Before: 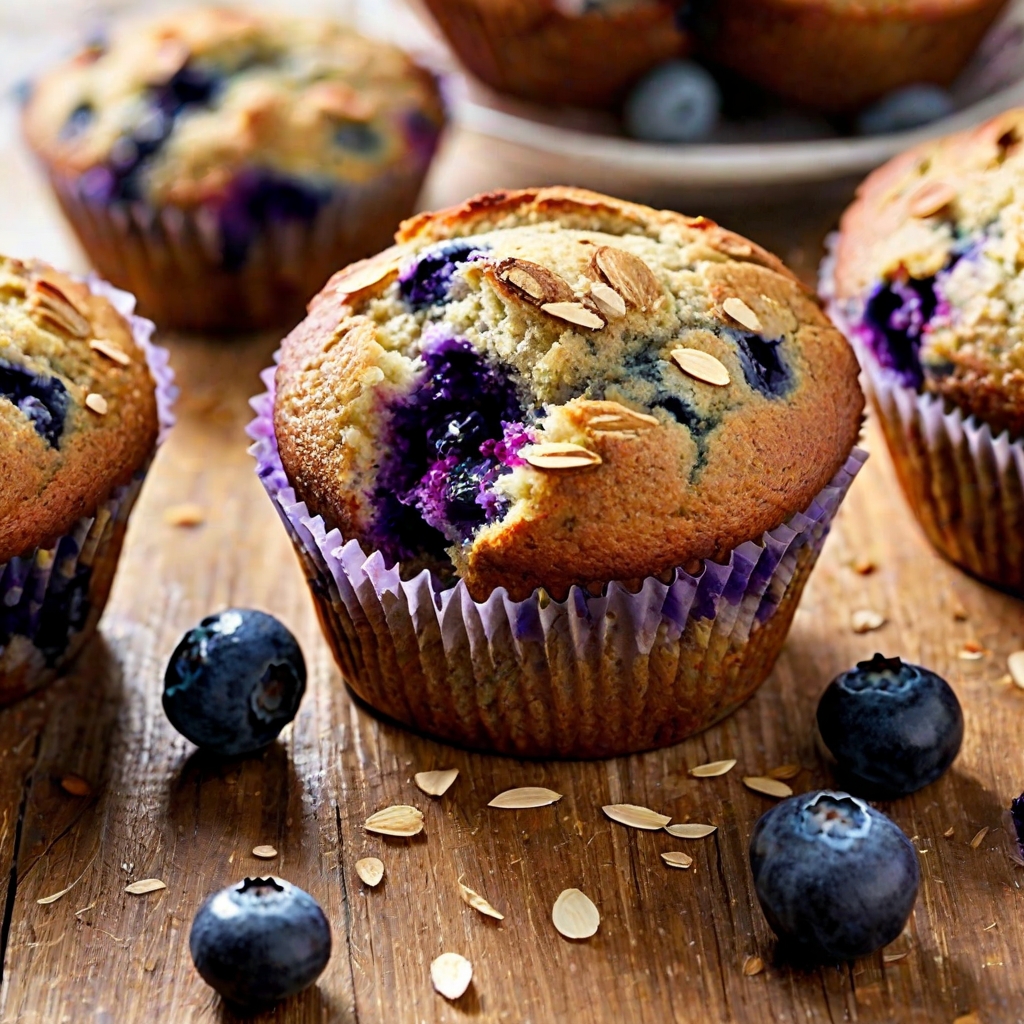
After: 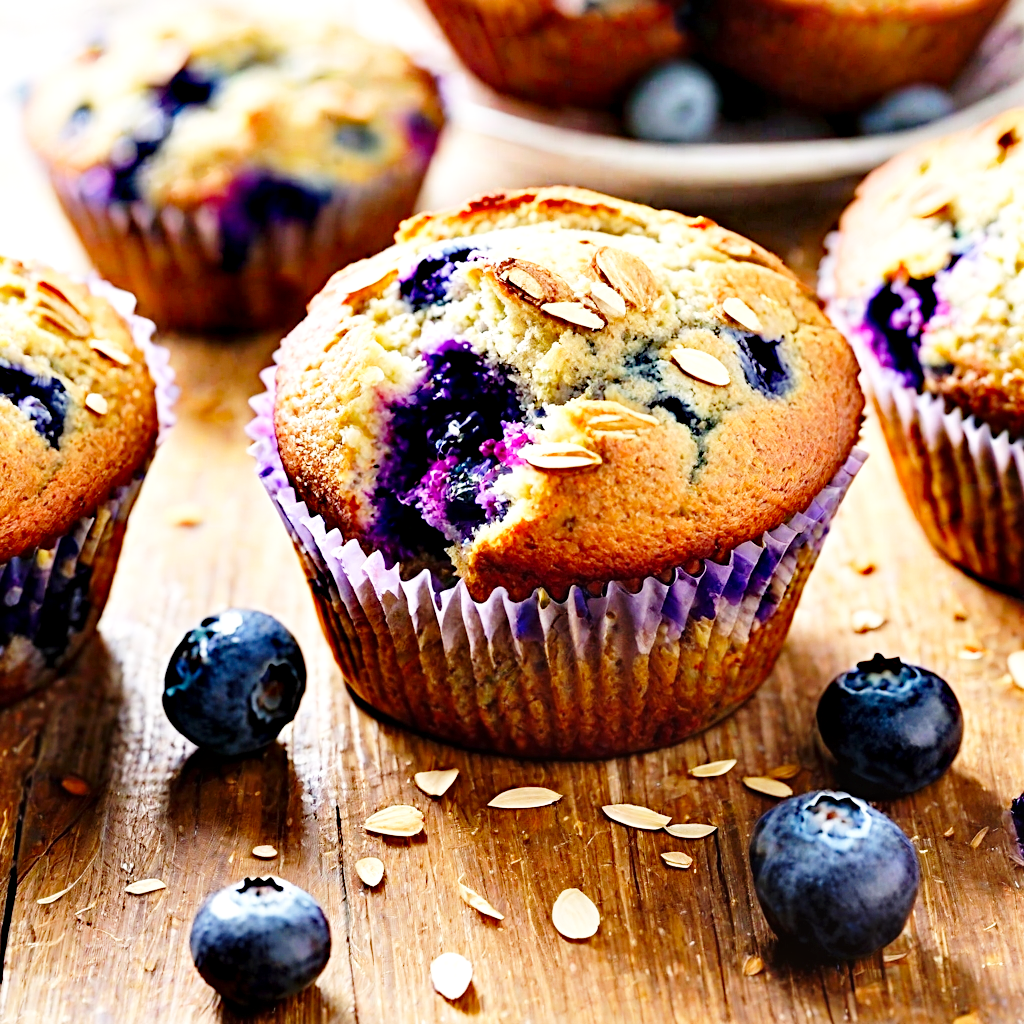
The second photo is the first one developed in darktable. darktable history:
base curve: curves: ch0 [(0, 0) (0.028, 0.03) (0.121, 0.232) (0.46, 0.748) (0.859, 0.968) (1, 1)], fusion 1, preserve colors none
